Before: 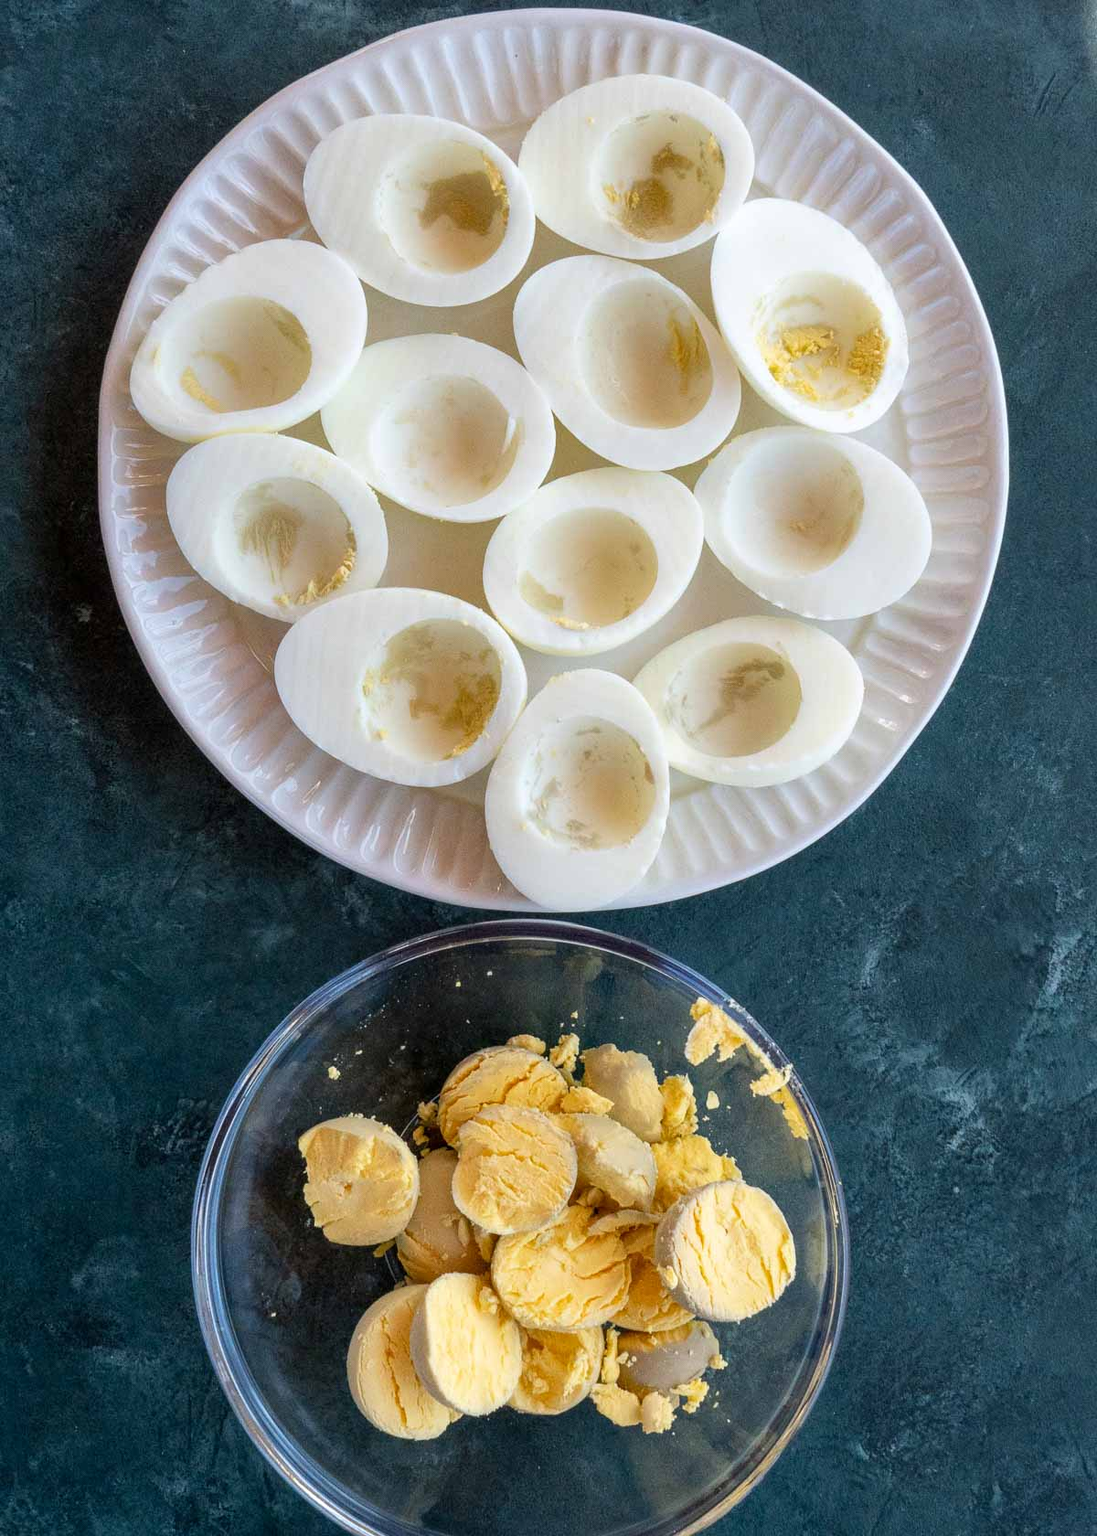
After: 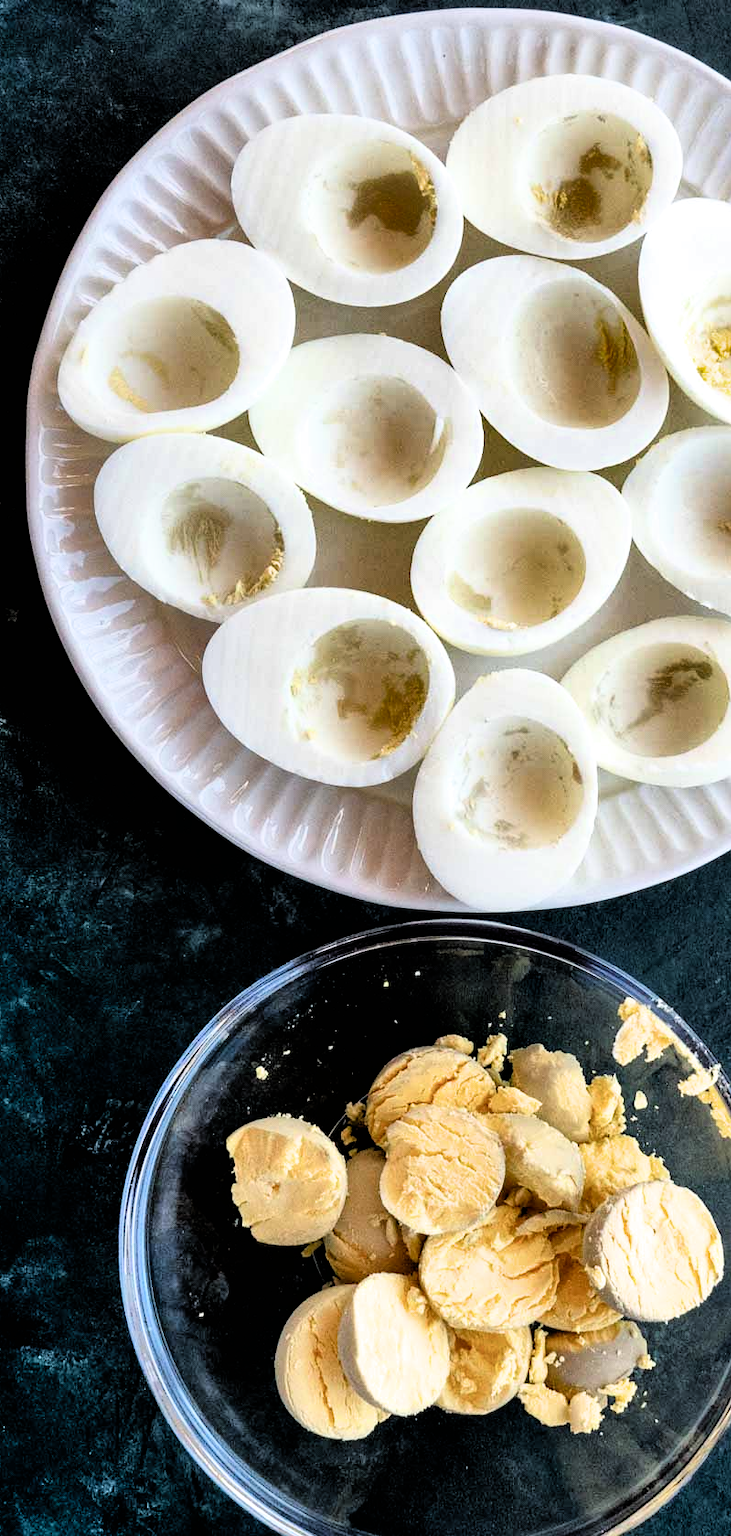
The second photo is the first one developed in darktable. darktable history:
crop and rotate: left 6.617%, right 26.717%
shadows and highlights: soften with gaussian
filmic rgb: black relative exposure -3.57 EV, white relative exposure 2.29 EV, hardness 3.41
